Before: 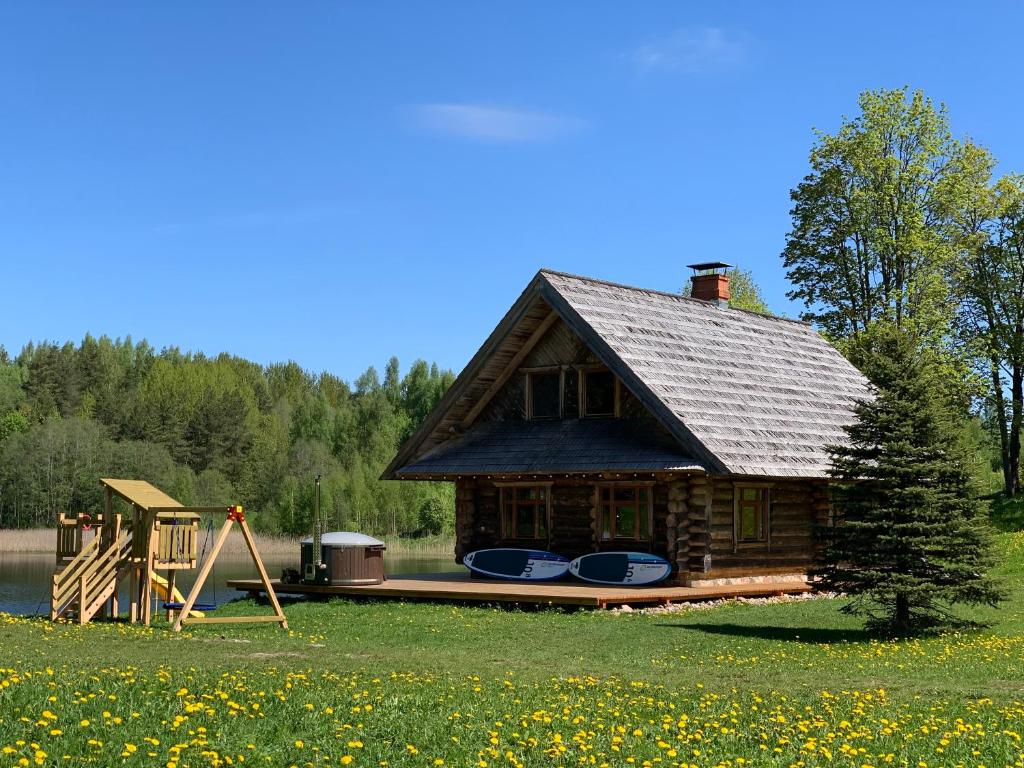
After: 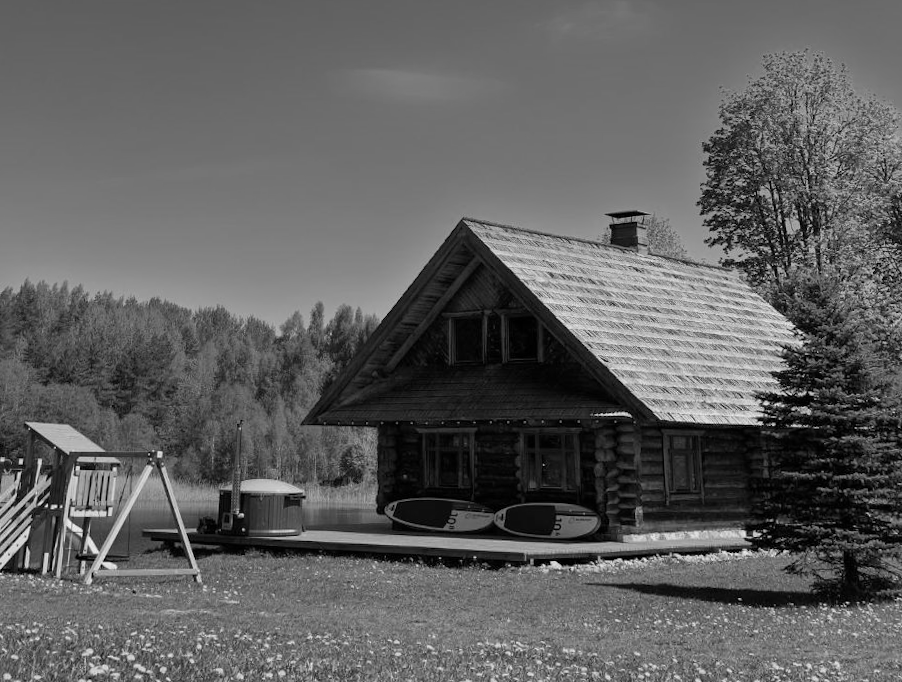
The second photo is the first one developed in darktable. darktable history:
monochrome: a 26.22, b 42.67, size 0.8
crop: left 9.929%, top 3.475%, right 9.188%, bottom 9.529%
rotate and perspective: rotation 0.128°, lens shift (vertical) -0.181, lens shift (horizontal) -0.044, shear 0.001, automatic cropping off
